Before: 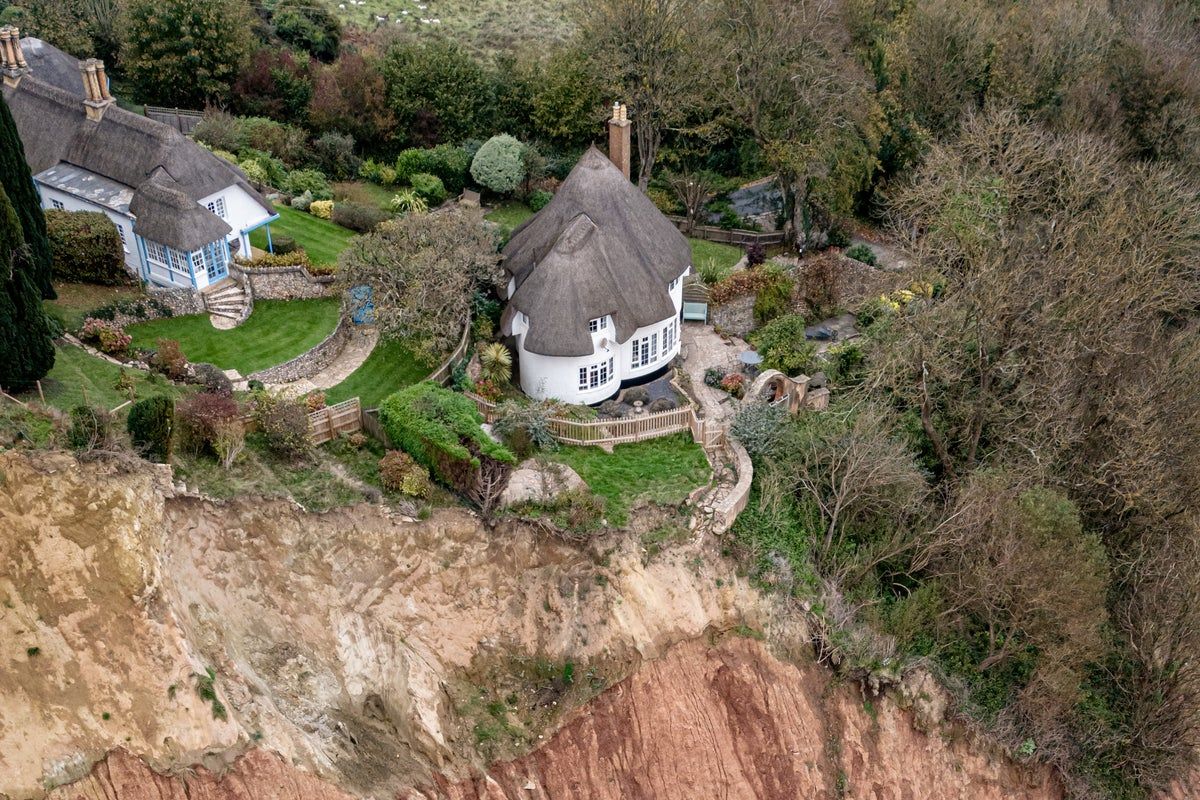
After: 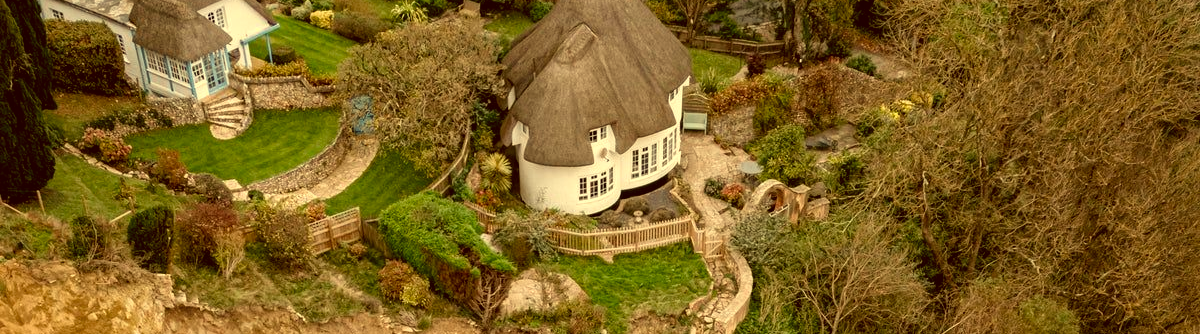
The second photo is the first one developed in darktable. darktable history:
color correction: highlights a* -5.94, highlights b* 9.48, shadows a* 10.12, shadows b* 23.94
white balance: red 1.138, green 0.996, blue 0.812
crop and rotate: top 23.84%, bottom 34.294%
